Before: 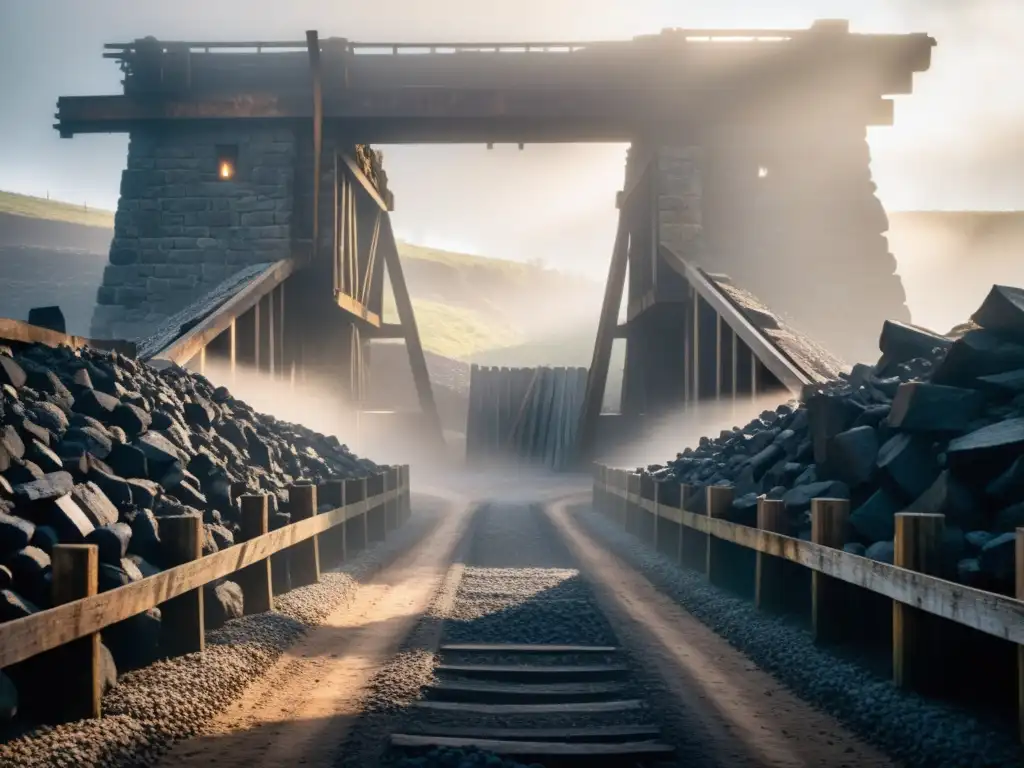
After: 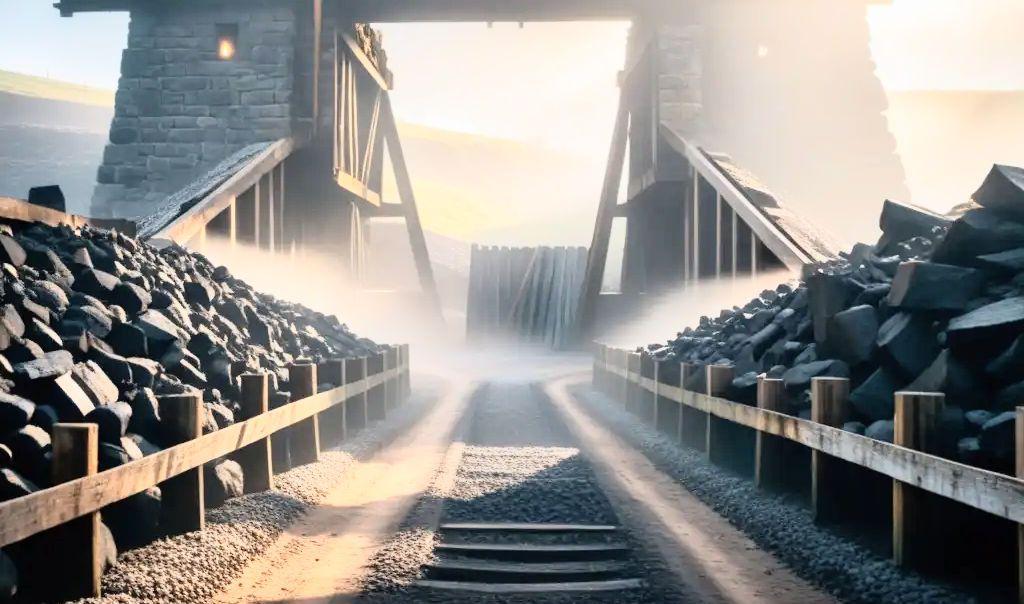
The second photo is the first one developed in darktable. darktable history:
crop and rotate: top 15.774%, bottom 5.506%
tone curve: curves: ch0 [(0, 0) (0.003, 0.003) (0.011, 0.012) (0.025, 0.028) (0.044, 0.049) (0.069, 0.091) (0.1, 0.144) (0.136, 0.21) (0.177, 0.277) (0.224, 0.352) (0.277, 0.433) (0.335, 0.523) (0.399, 0.613) (0.468, 0.702) (0.543, 0.79) (0.623, 0.867) (0.709, 0.916) (0.801, 0.946) (0.898, 0.972) (1, 1)], color space Lab, independent channels, preserve colors none
